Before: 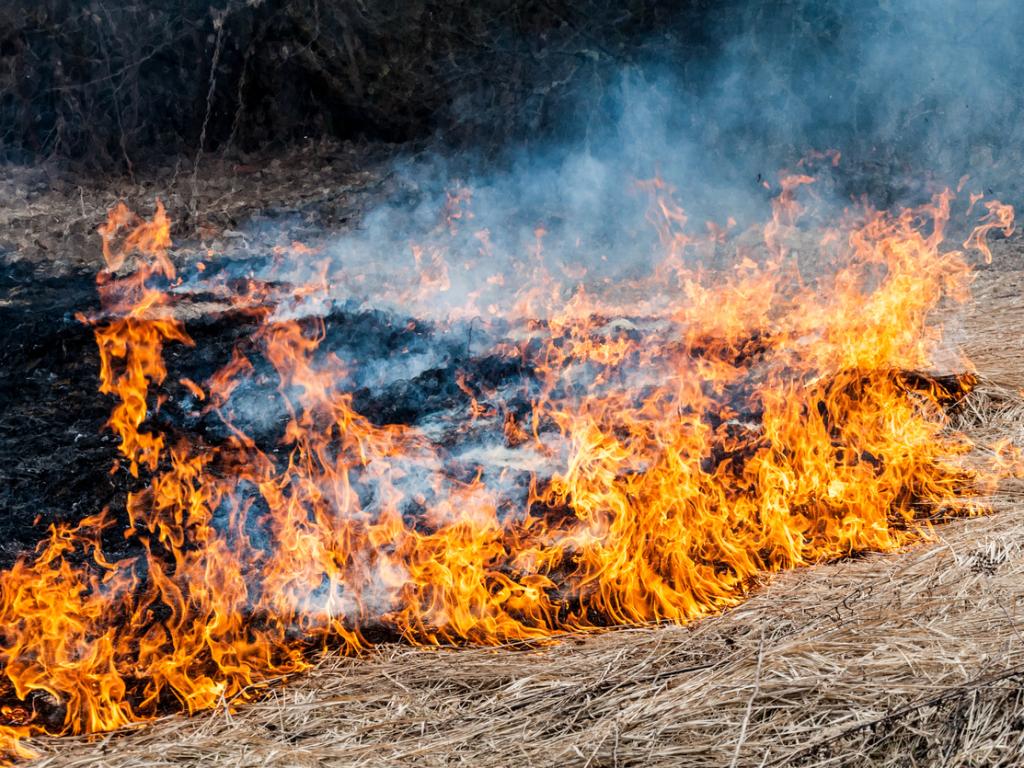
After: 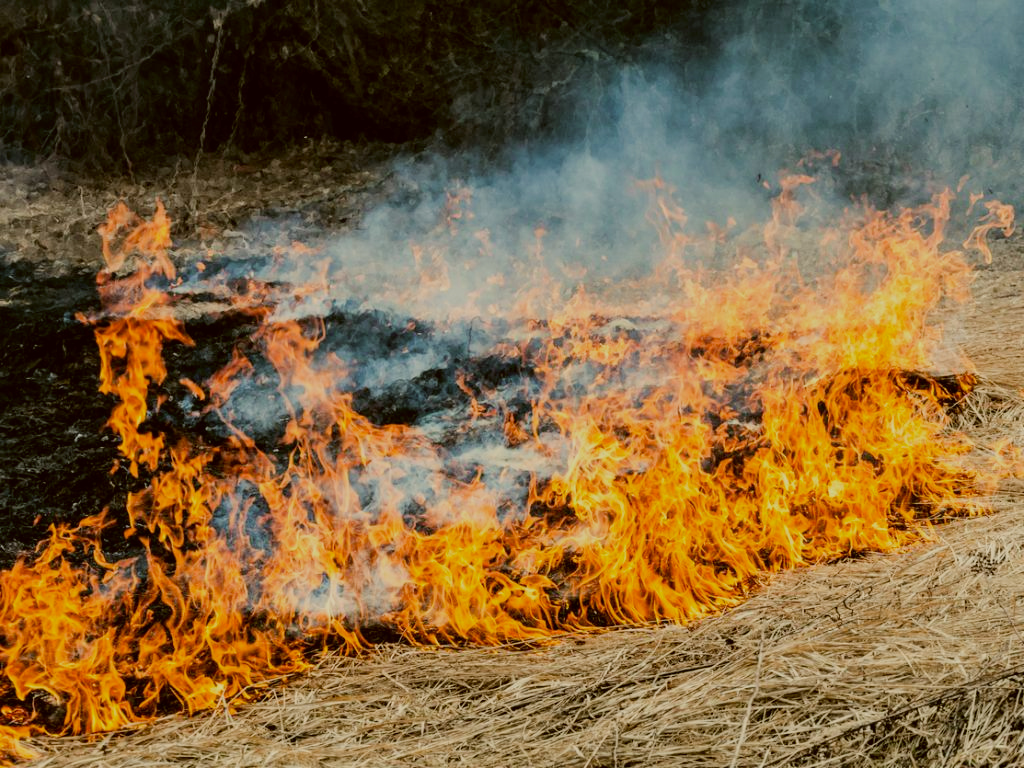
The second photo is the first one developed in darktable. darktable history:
color correction: highlights a* -1.2, highlights b* 10.02, shadows a* 0.519, shadows b* 19.24
filmic rgb: black relative exposure -7.65 EV, white relative exposure 4.56 EV, hardness 3.61, contrast 1.057, contrast in shadows safe
color balance rgb: perceptual saturation grading › global saturation 0.487%, contrast -9.894%
